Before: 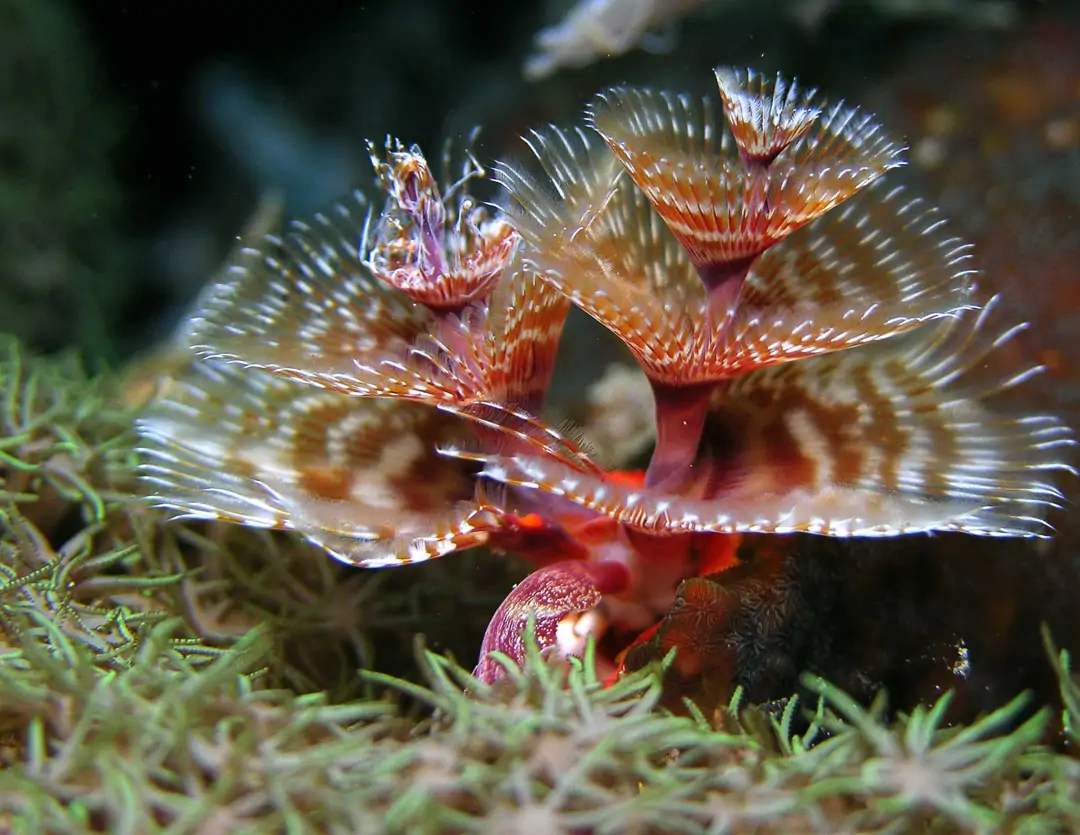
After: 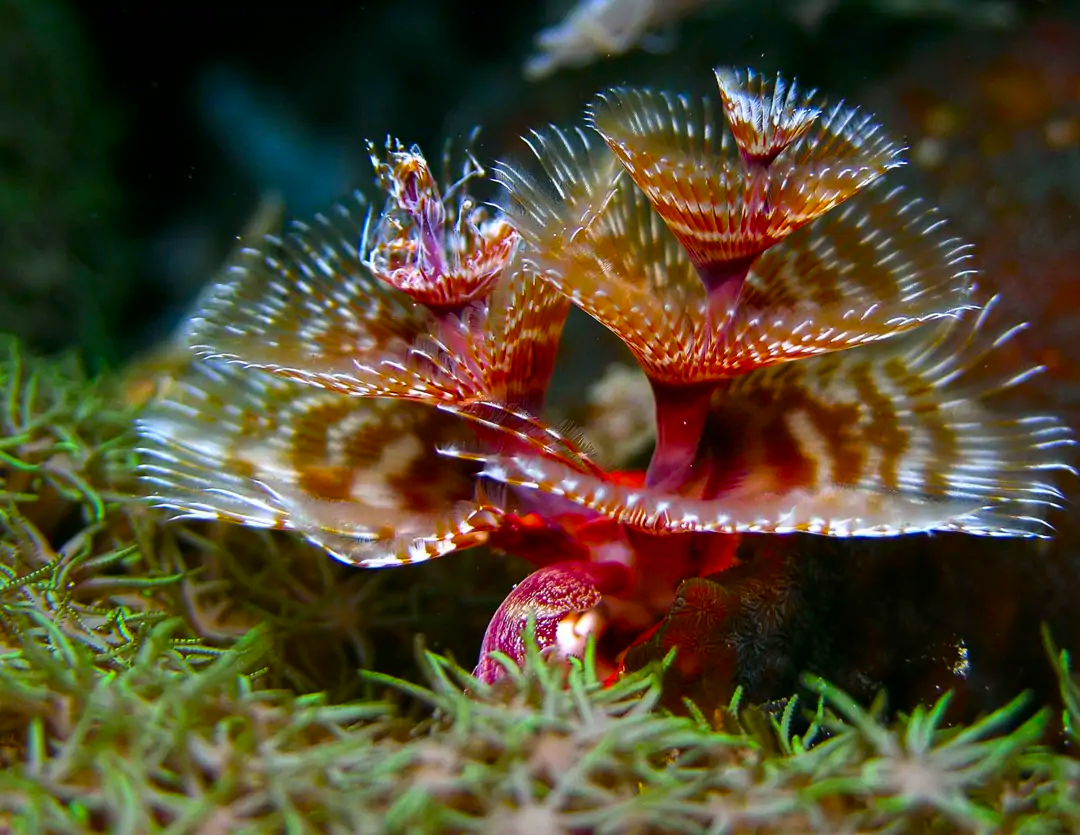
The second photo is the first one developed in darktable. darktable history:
contrast brightness saturation: brightness -0.09
color balance rgb: linear chroma grading › global chroma 15%, perceptual saturation grading › global saturation 30%
